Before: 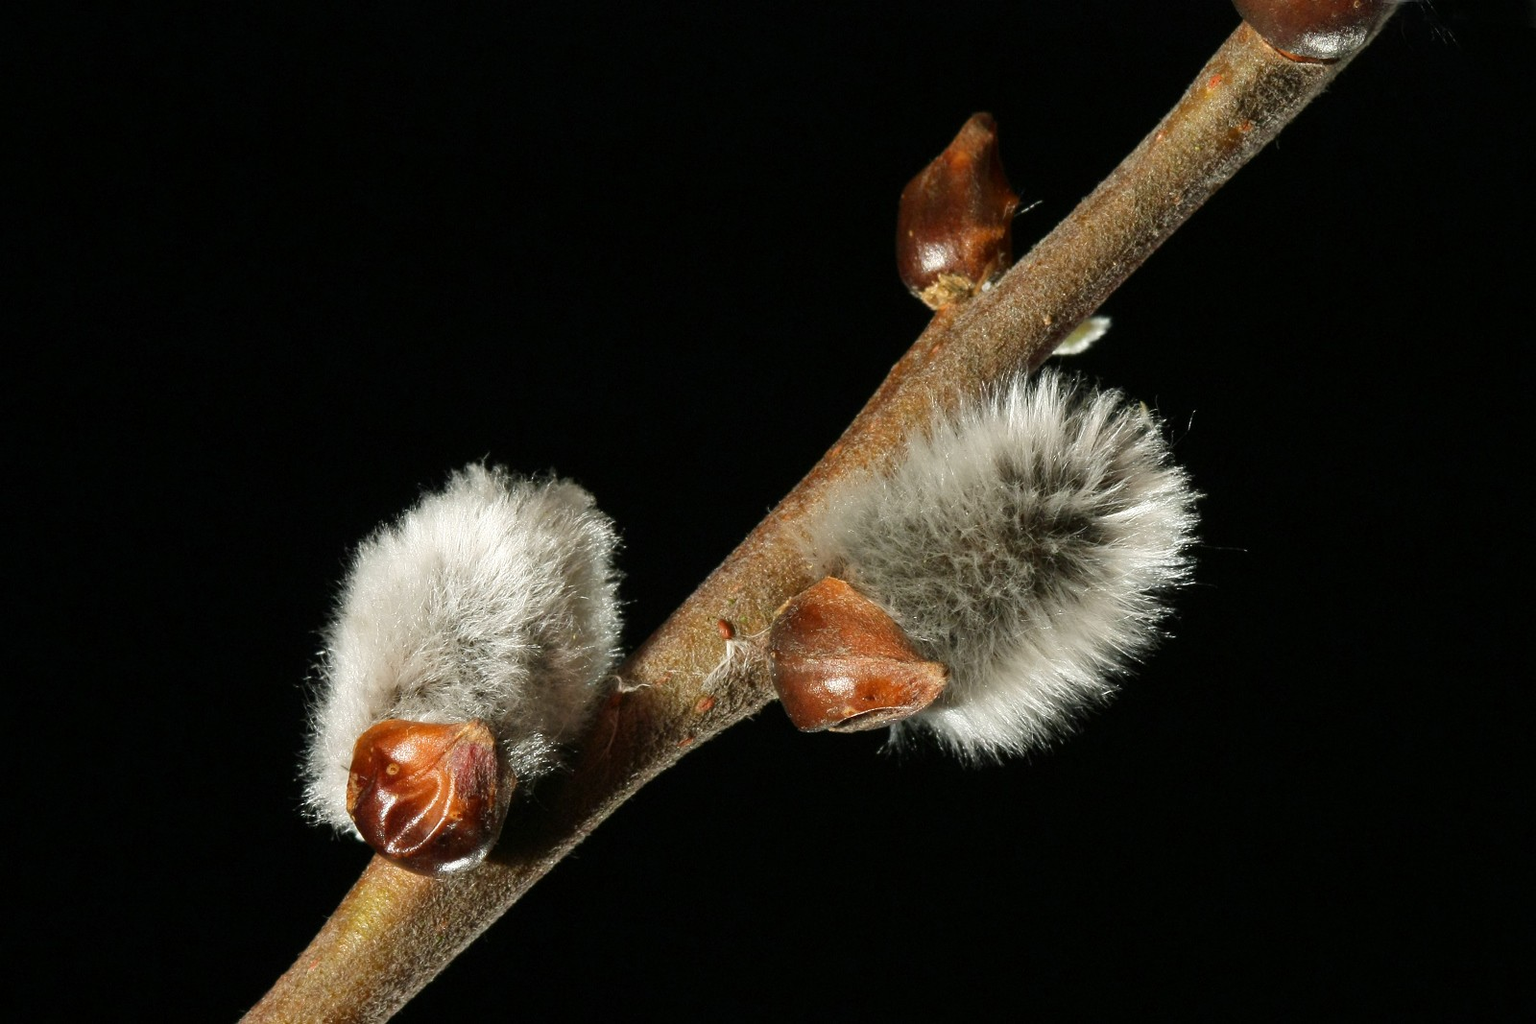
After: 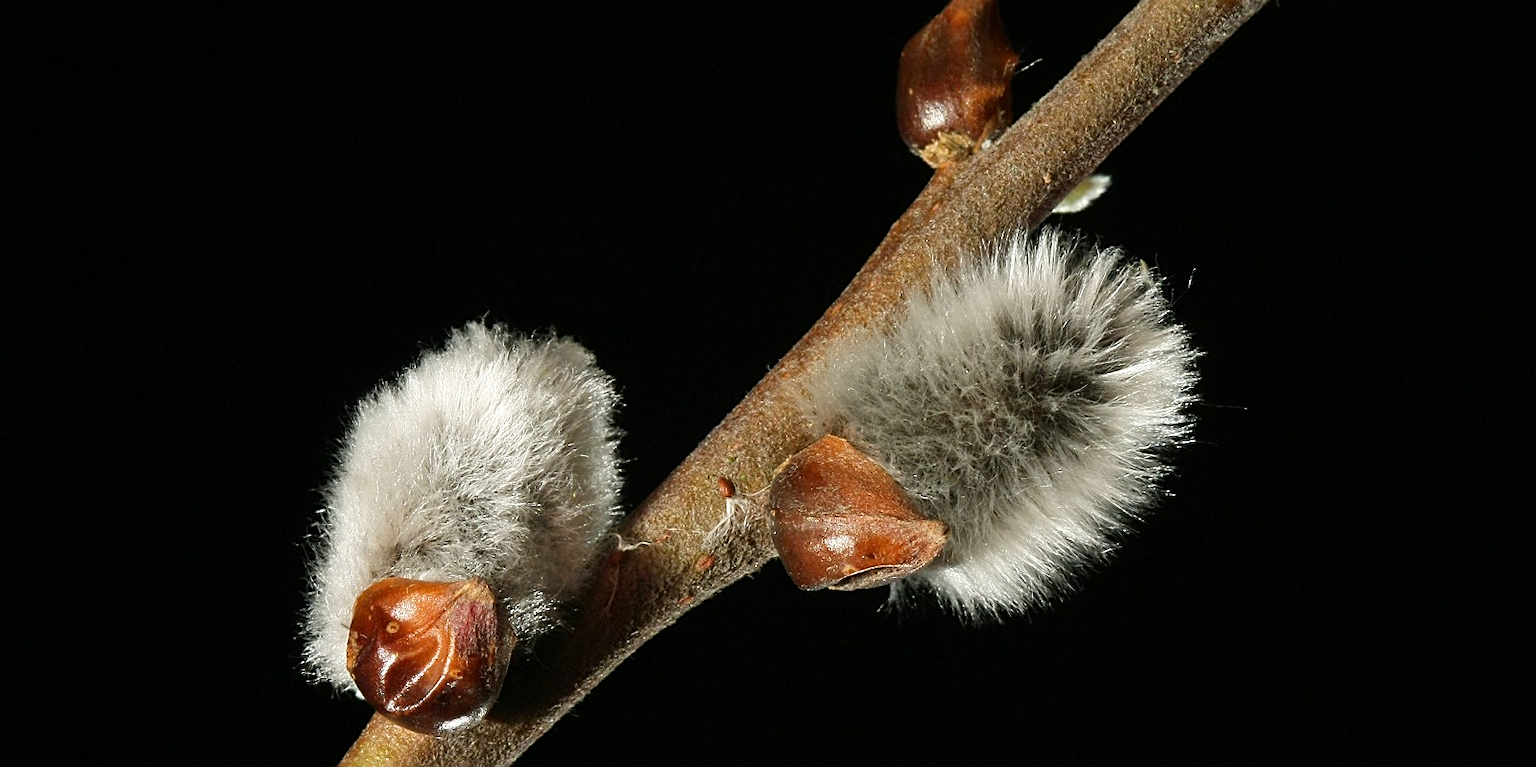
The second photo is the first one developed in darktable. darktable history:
sharpen: on, module defaults
crop: top 13.919%, bottom 11.113%
exposure: compensate highlight preservation false
